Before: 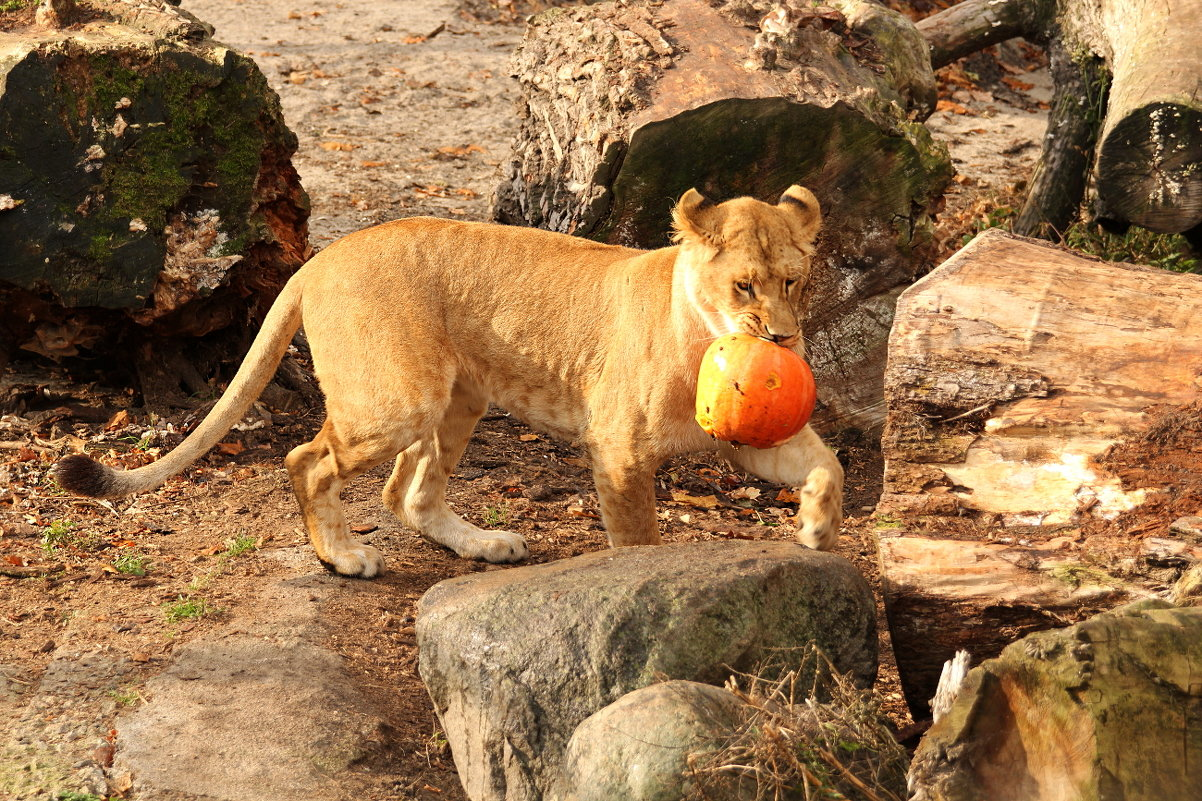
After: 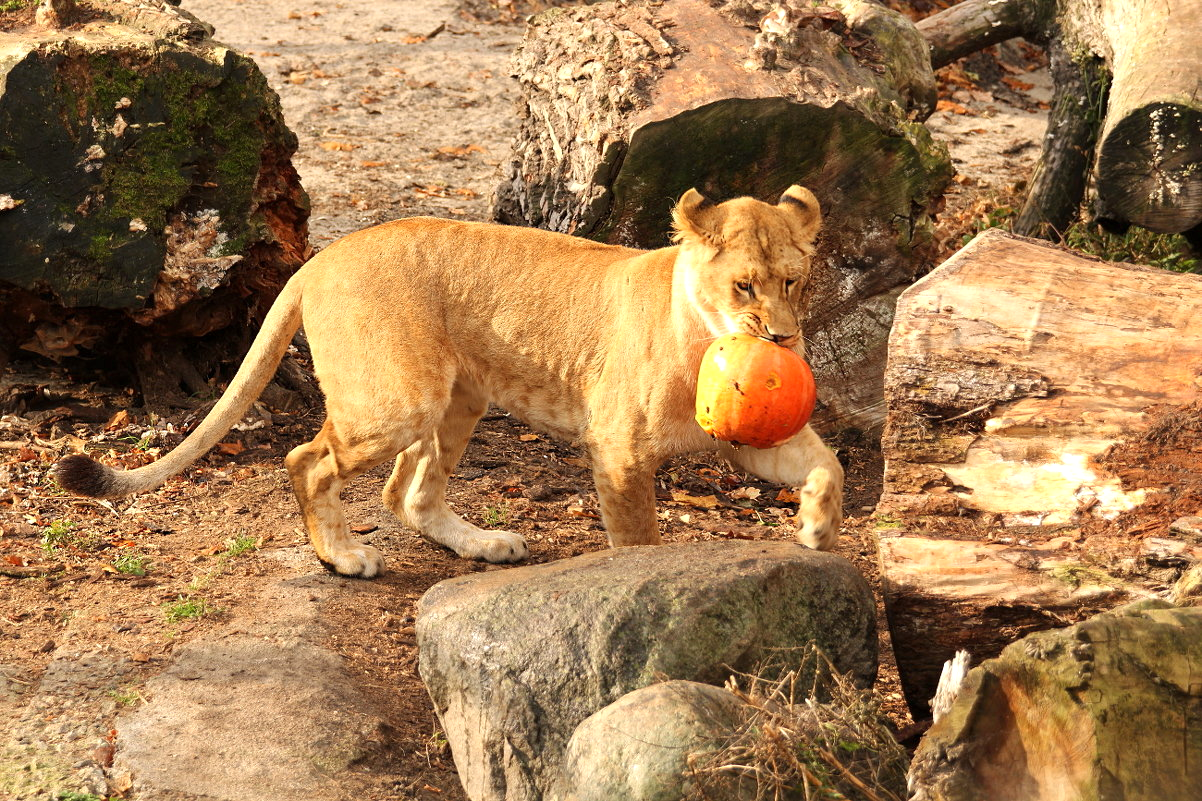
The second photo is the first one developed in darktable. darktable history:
exposure: exposure 0.222 EV, compensate exposure bias true, compensate highlight preservation false
